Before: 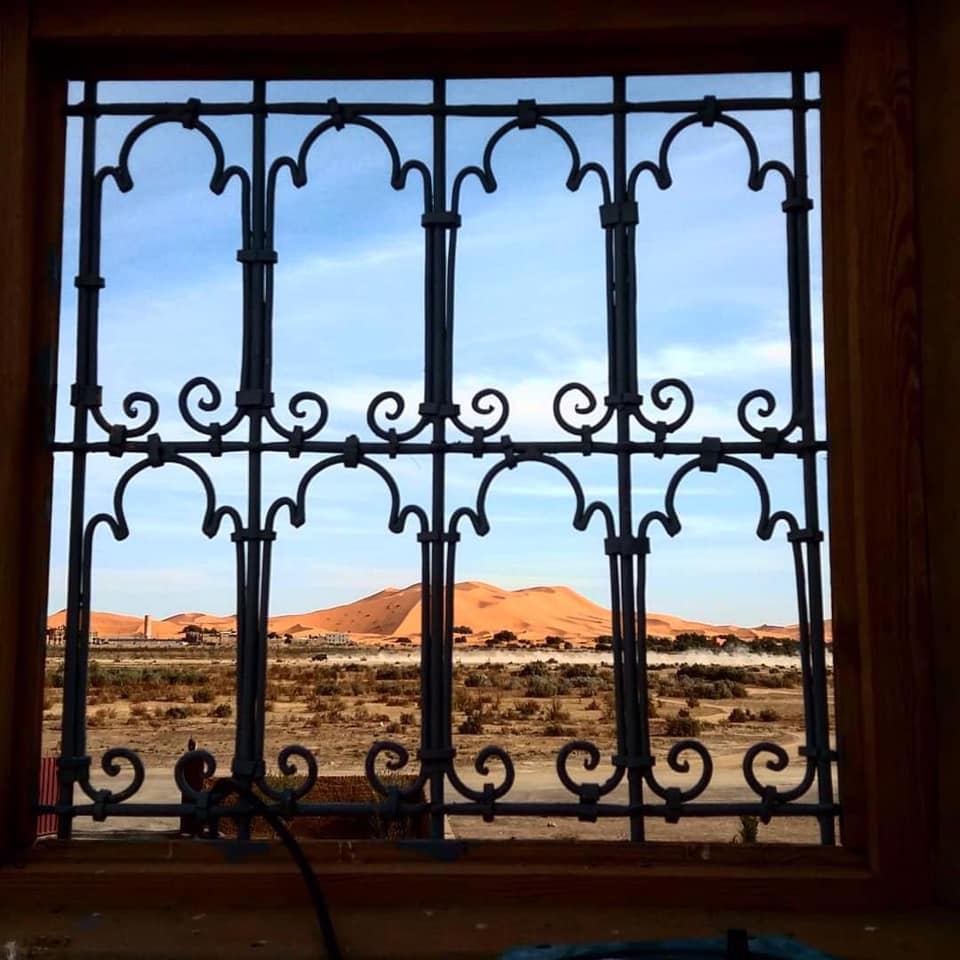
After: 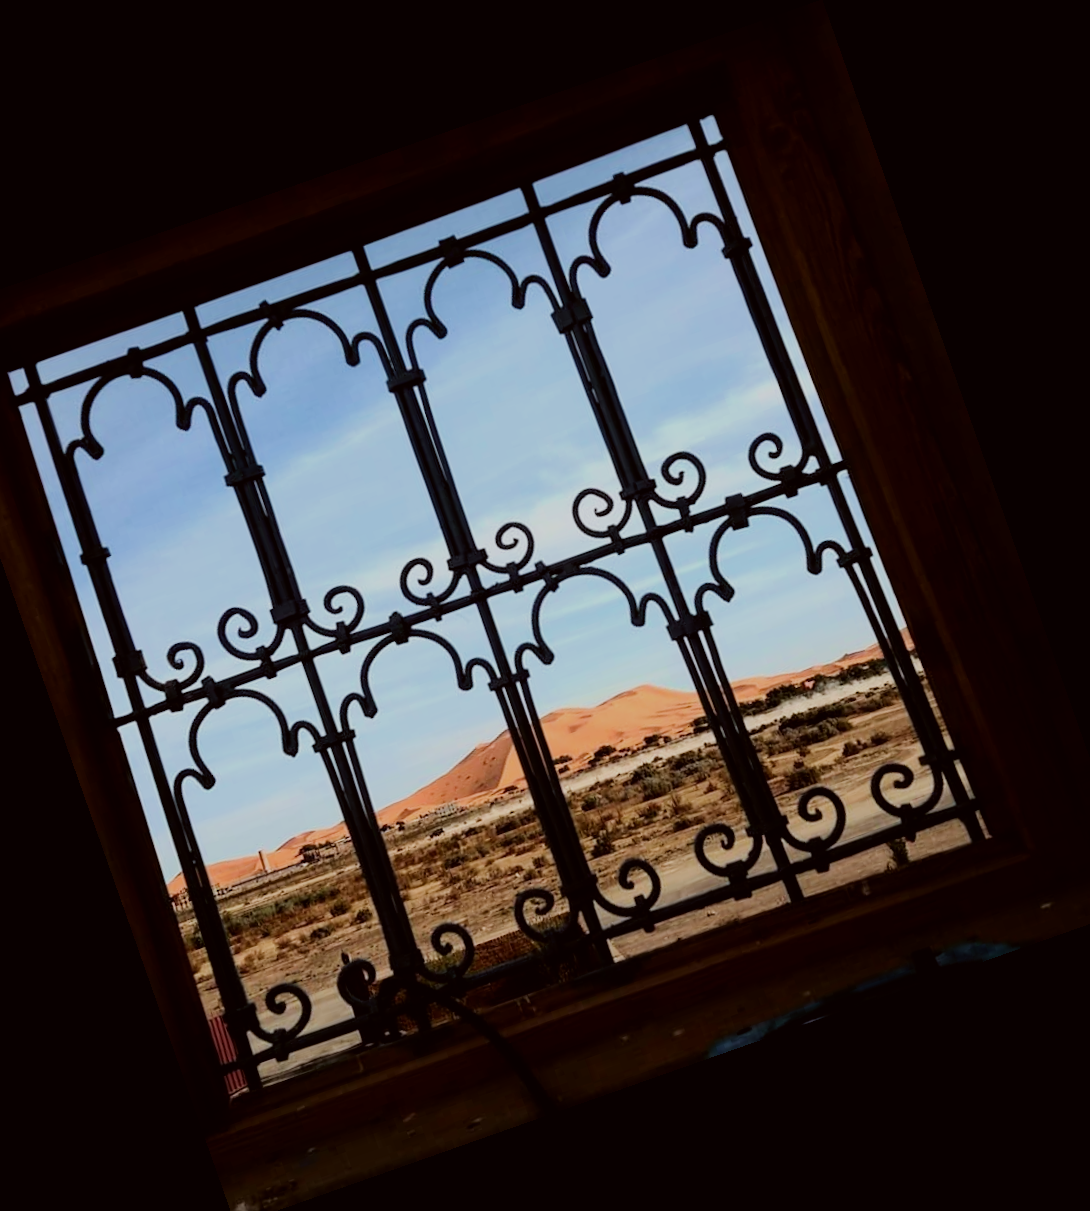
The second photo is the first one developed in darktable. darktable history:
filmic rgb: black relative exposure -8.54 EV, white relative exposure 5.52 EV, hardness 3.39, contrast 1.016
color correction: highlights a* -2.73, highlights b* -2.09, shadows a* 2.41, shadows b* 2.73
crop and rotate: angle 19.43°, left 6.812%, right 4.125%, bottom 1.087%
